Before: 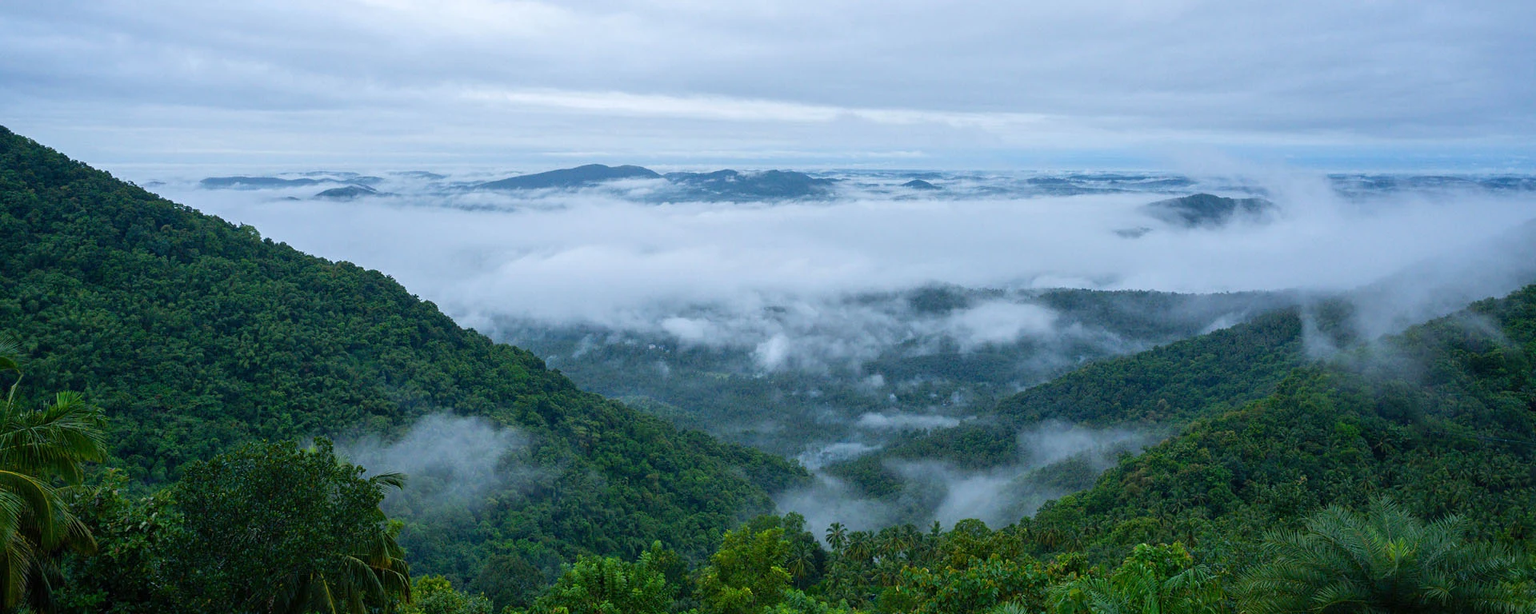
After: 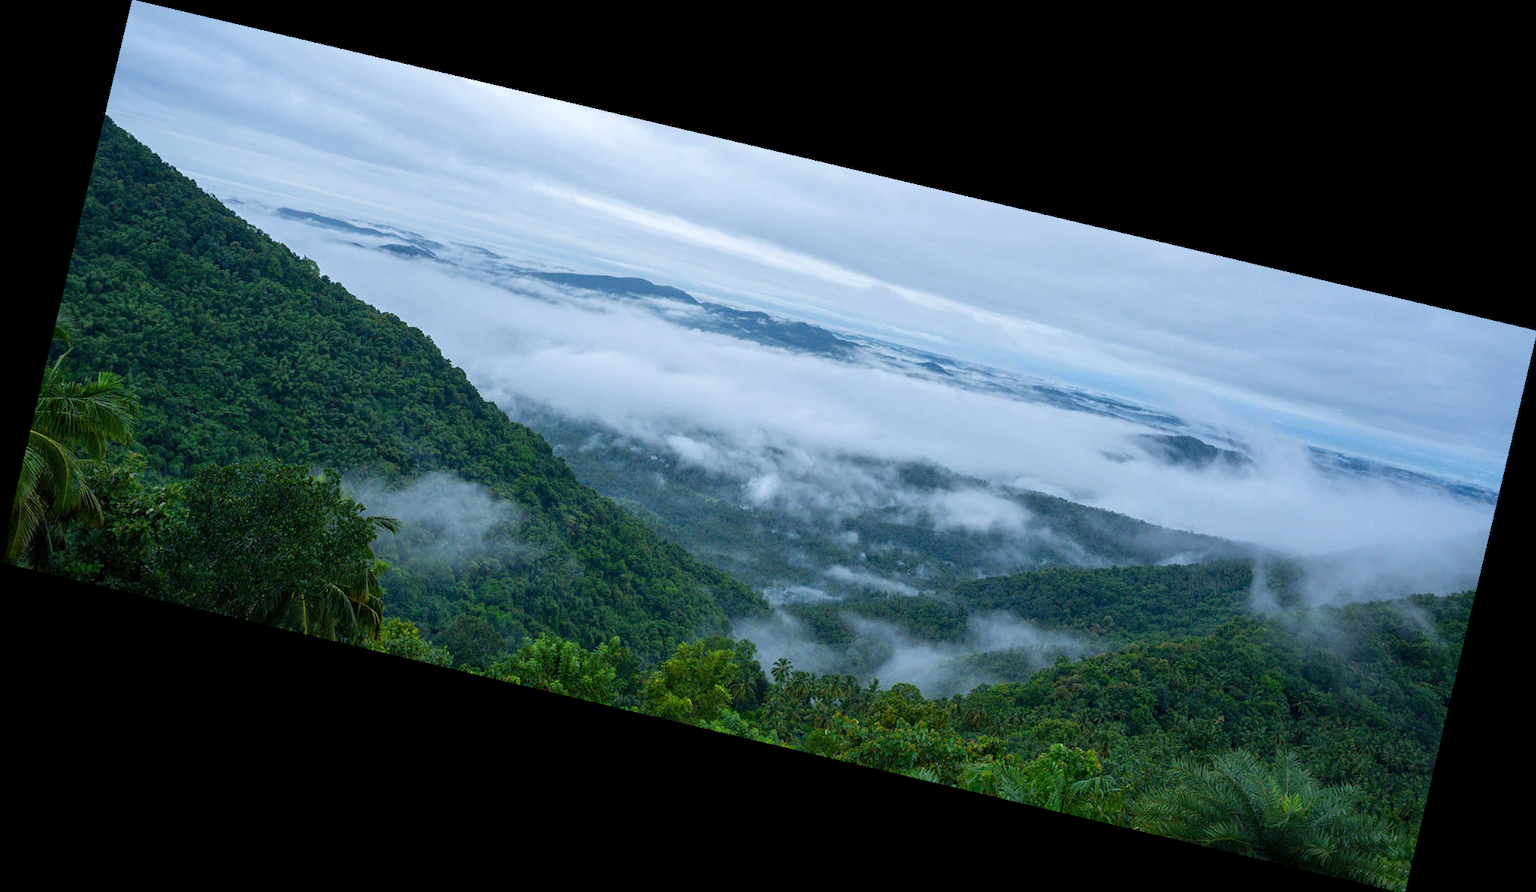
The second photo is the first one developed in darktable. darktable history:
local contrast: highlights 100%, shadows 100%, detail 120%, midtone range 0.2
rotate and perspective: rotation 13.27°, automatic cropping off
